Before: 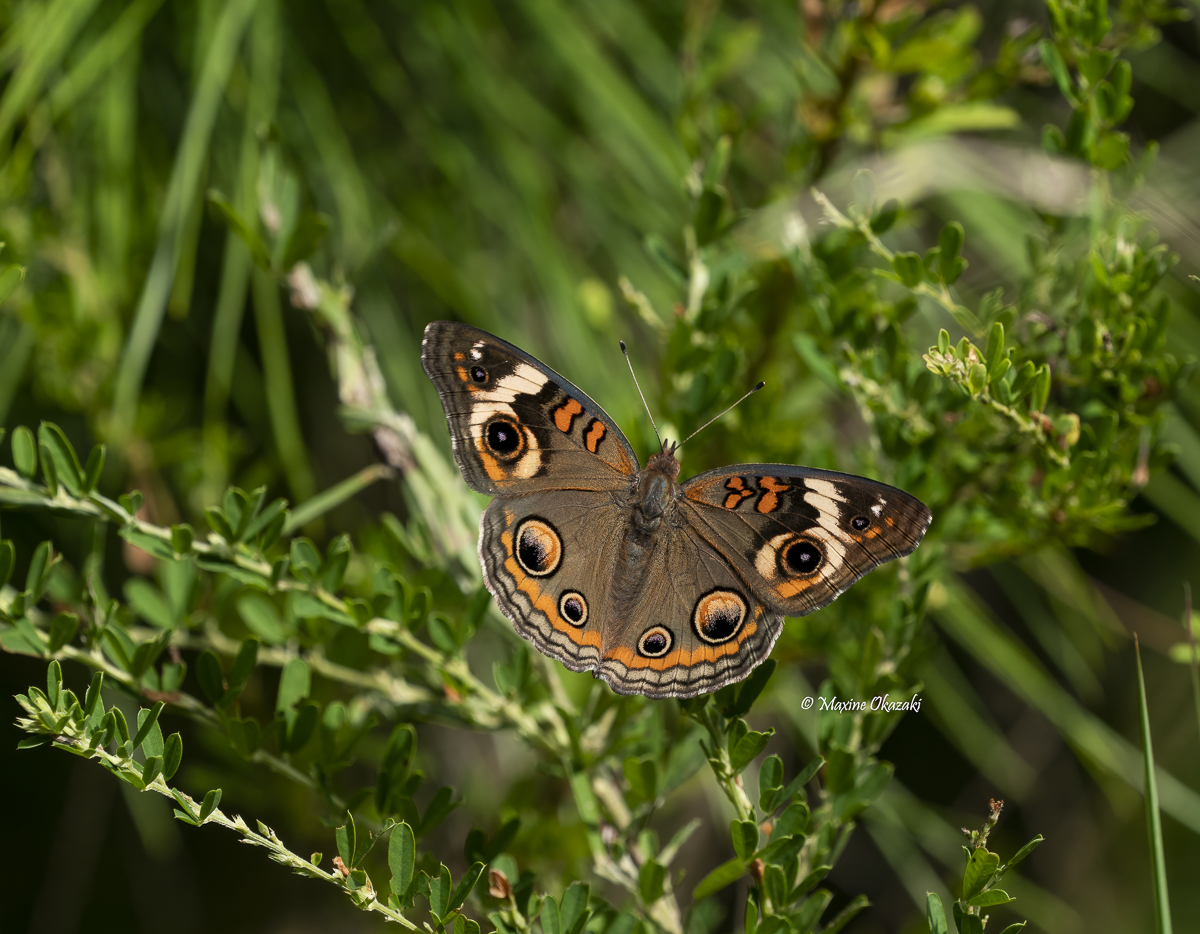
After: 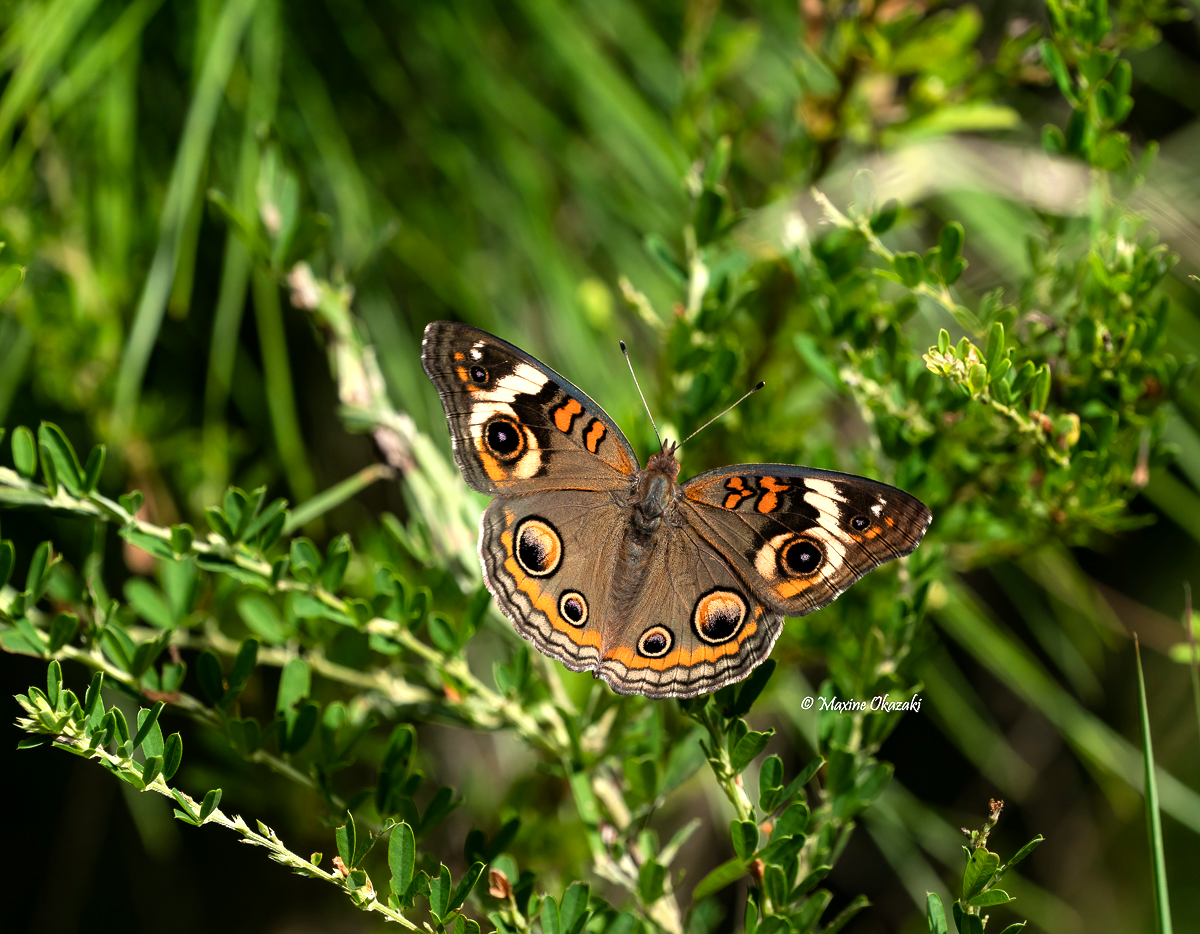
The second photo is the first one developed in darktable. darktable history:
tone equalizer: -8 EV -0.718 EV, -7 EV -0.696 EV, -6 EV -0.625 EV, -5 EV -0.383 EV, -3 EV 0.376 EV, -2 EV 0.6 EV, -1 EV 0.685 EV, +0 EV 0.765 EV
